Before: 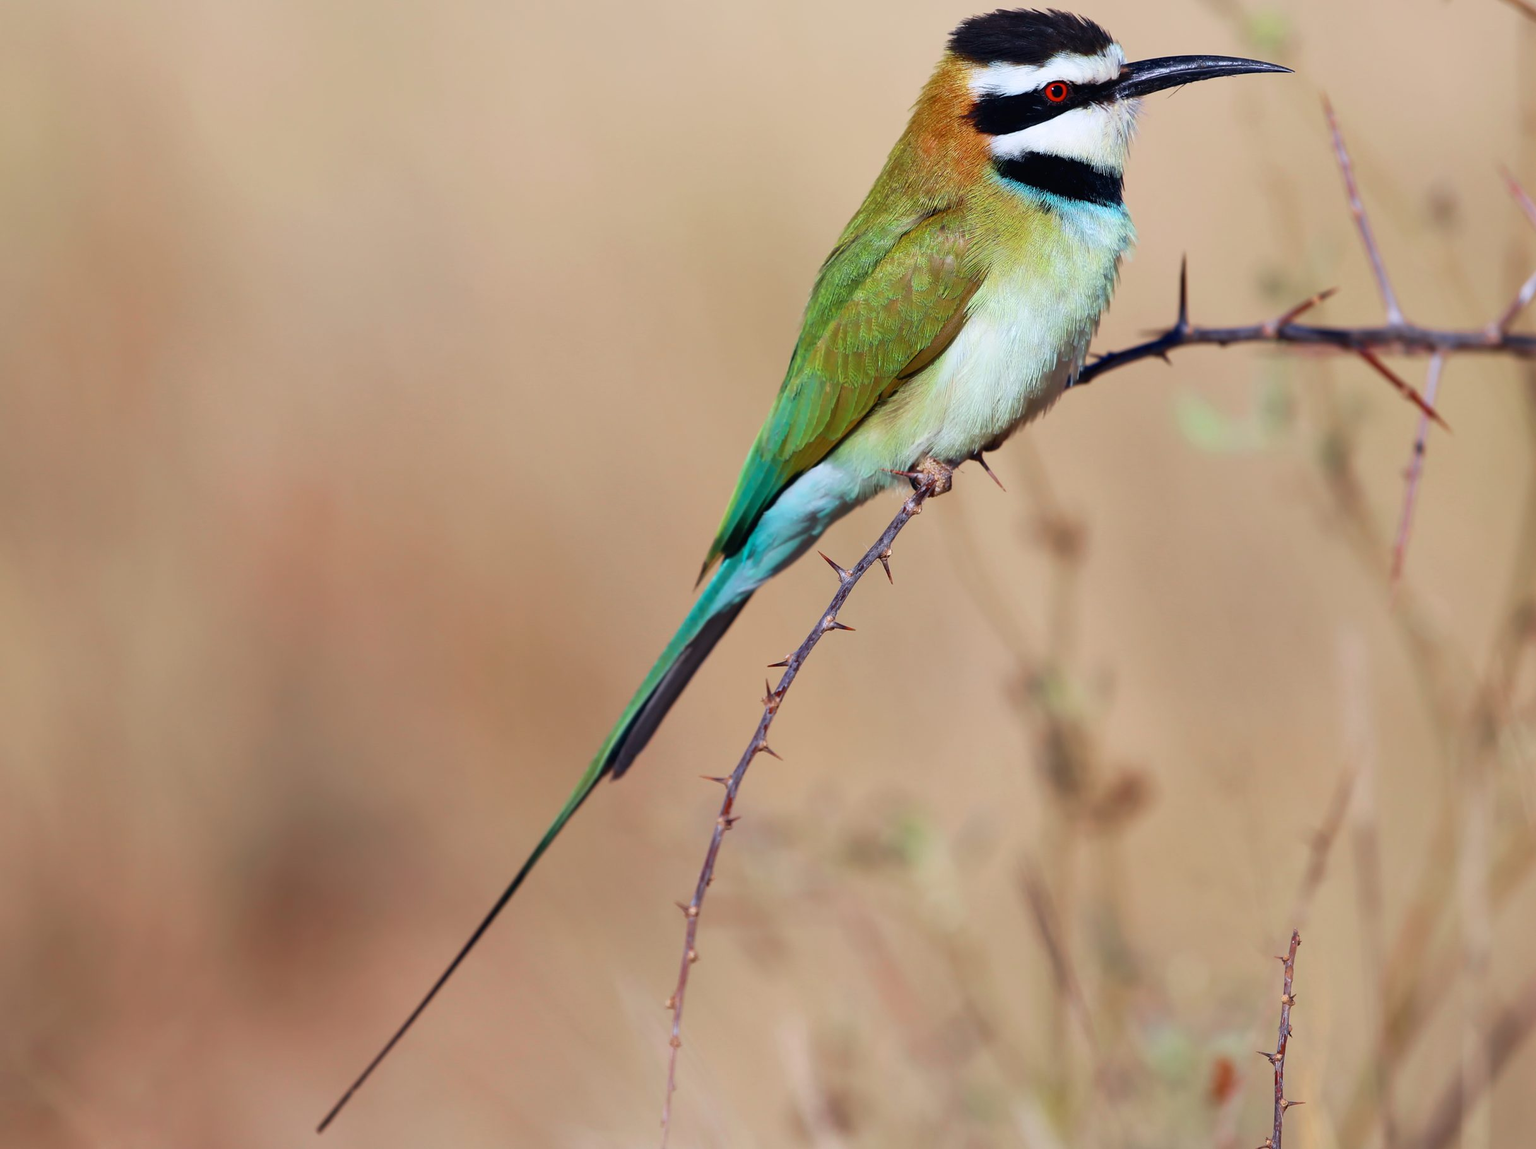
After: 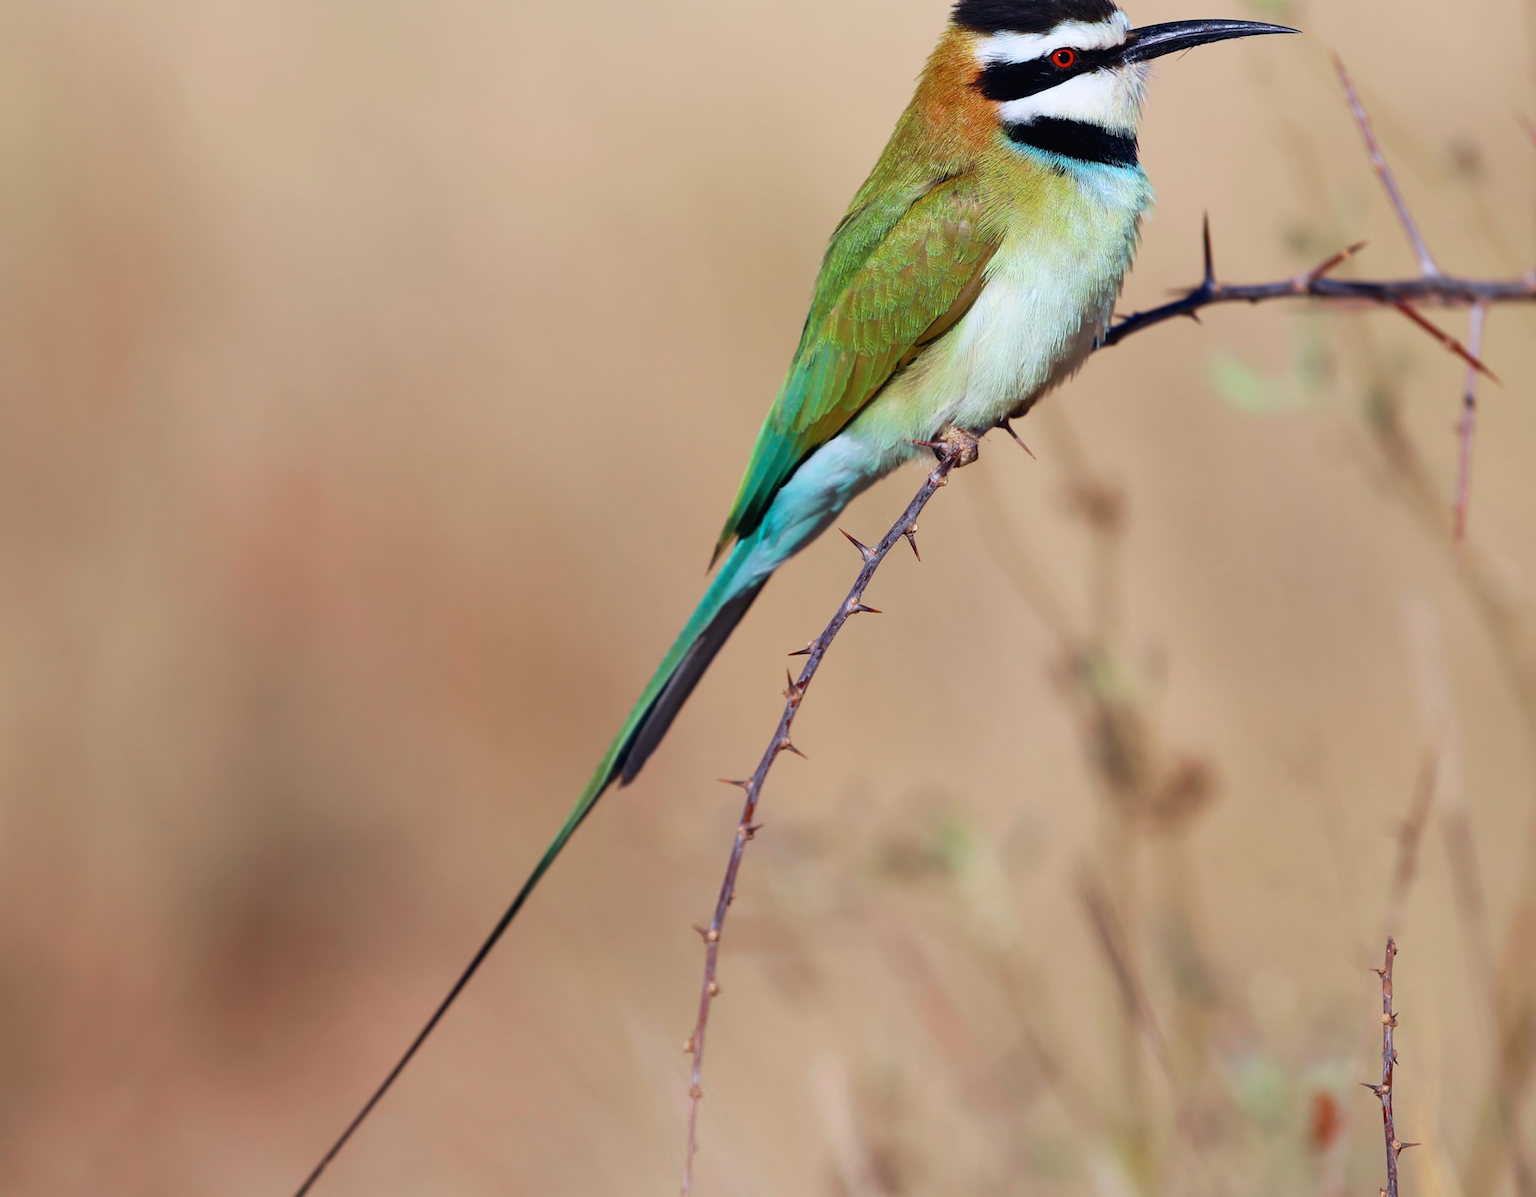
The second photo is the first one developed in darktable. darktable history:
rotate and perspective: rotation -1.68°, lens shift (vertical) -0.146, crop left 0.049, crop right 0.912, crop top 0.032, crop bottom 0.96
